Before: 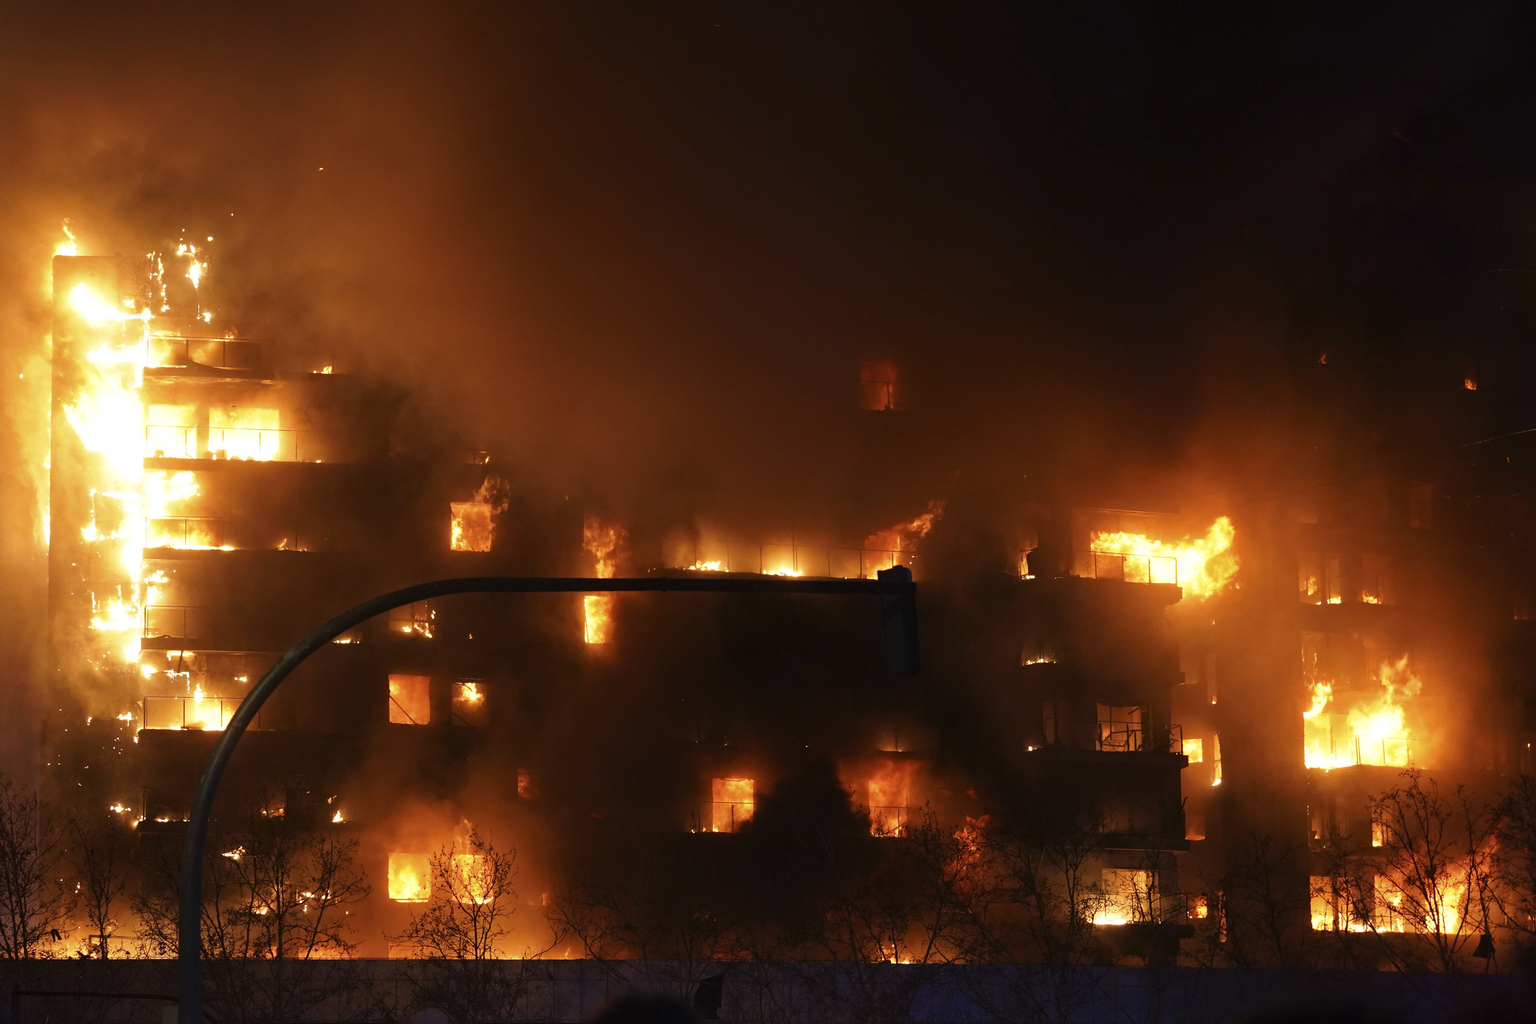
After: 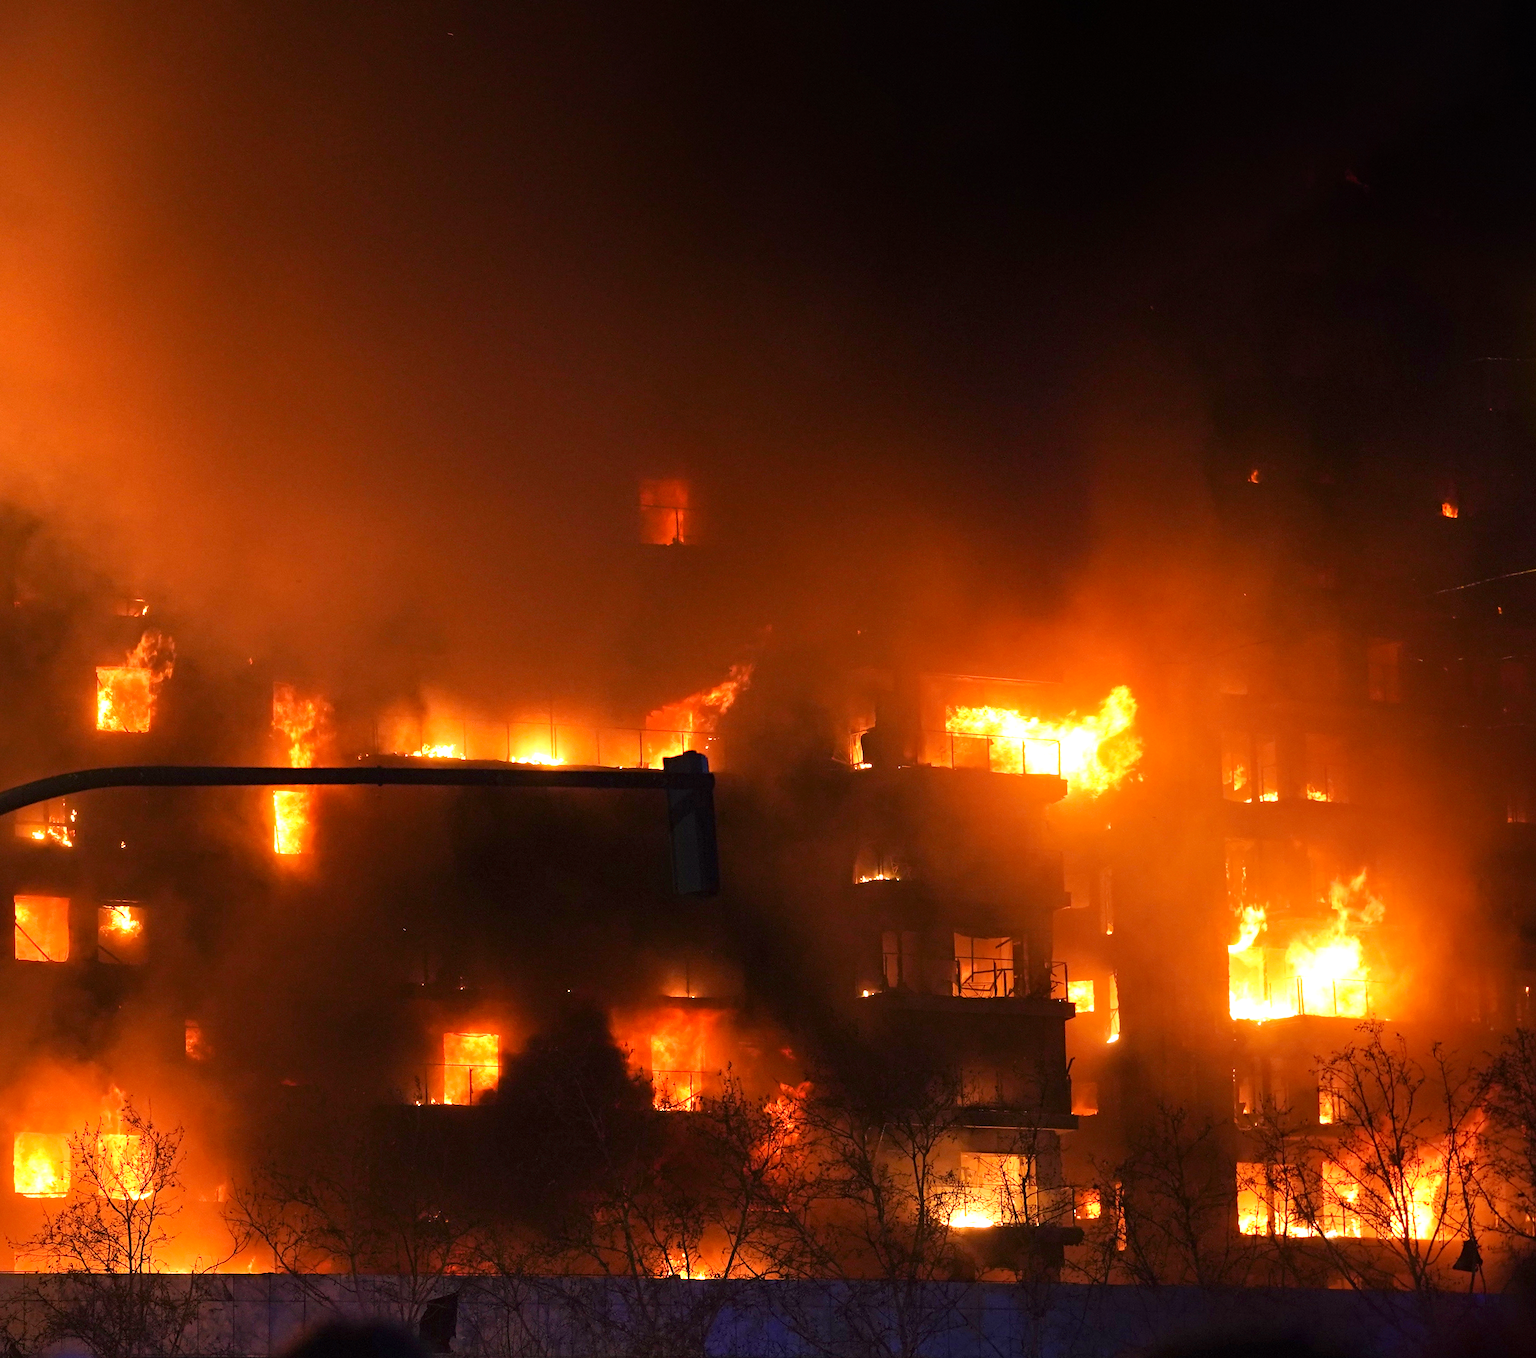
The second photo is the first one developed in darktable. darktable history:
levels: levels [0, 0.476, 0.951]
tone equalizer: -7 EV 0.16 EV, -6 EV 0.574 EV, -5 EV 1.15 EV, -4 EV 1.36 EV, -3 EV 1.16 EV, -2 EV 0.6 EV, -1 EV 0.152 EV, smoothing diameter 24.96%, edges refinement/feathering 6.71, preserve details guided filter
crop and rotate: left 24.619%
haze removal: compatibility mode true, adaptive false
sharpen: radius 1.03, threshold 0.977
